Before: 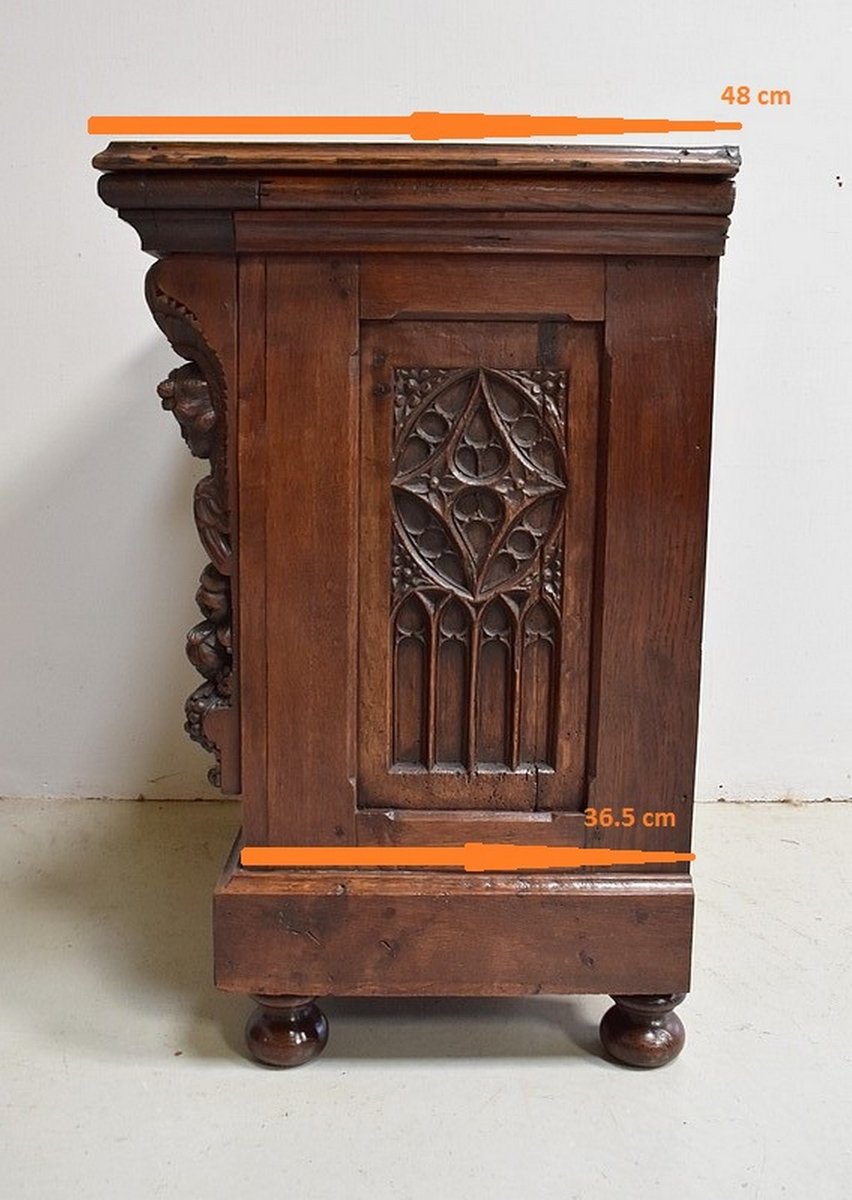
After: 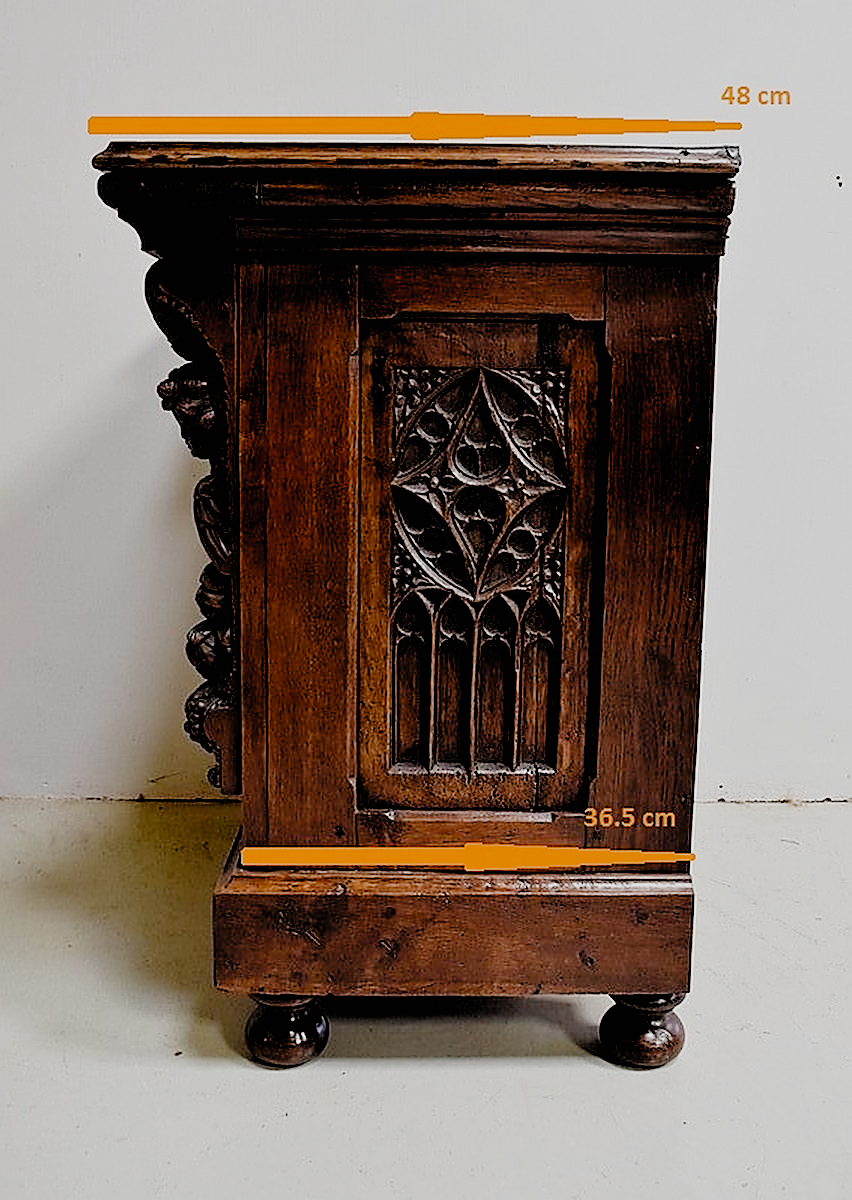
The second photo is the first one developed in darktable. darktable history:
filmic rgb: black relative exposure -2.85 EV, white relative exposure 4.56 EV, hardness 1.77, contrast 1.25, preserve chrominance no, color science v5 (2021)
sharpen: radius 1.4, amount 1.25, threshold 0.7
